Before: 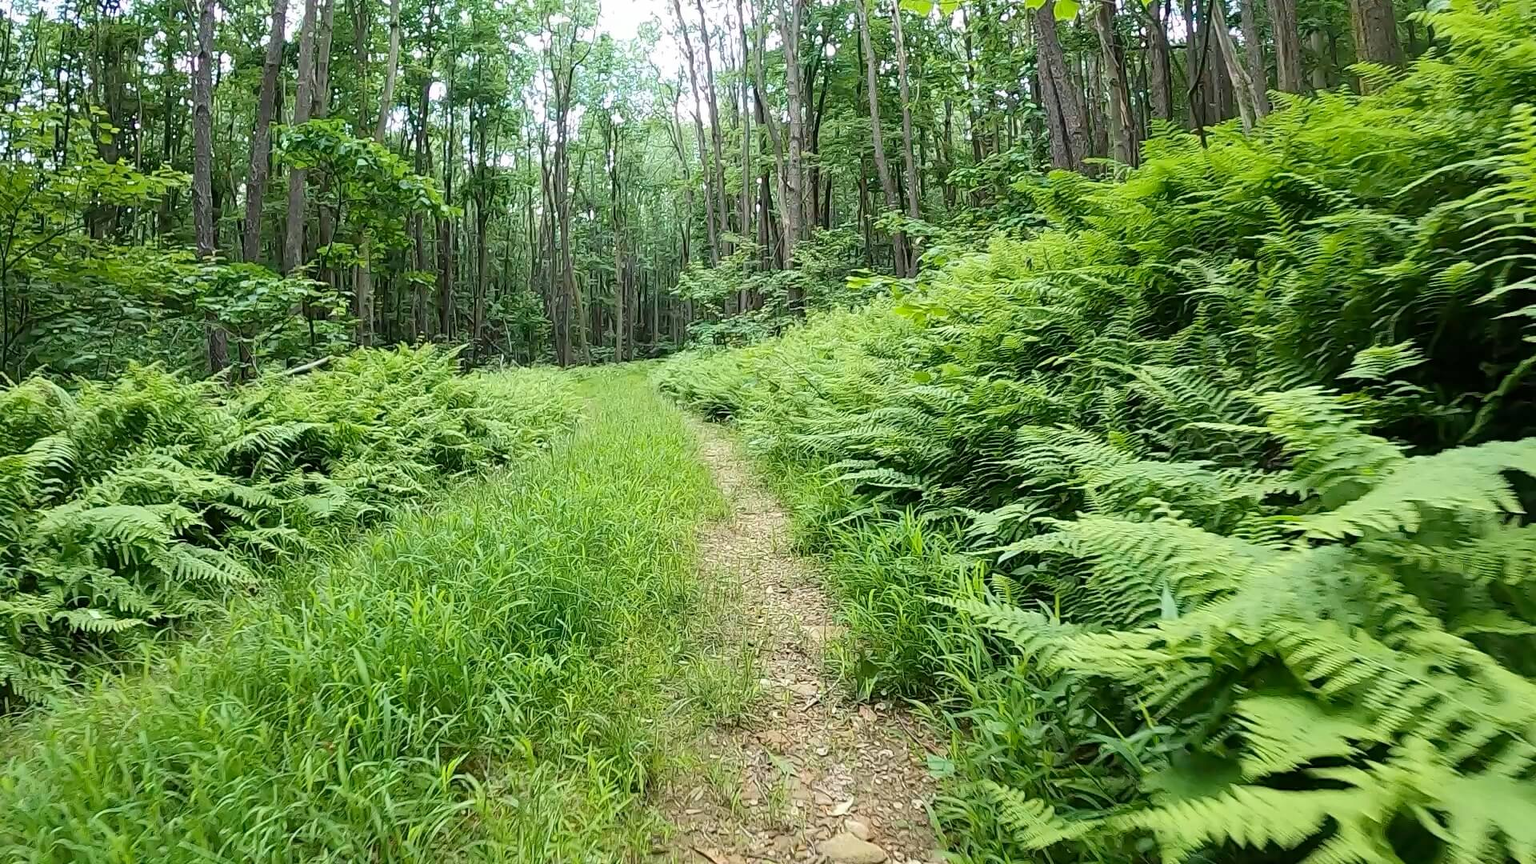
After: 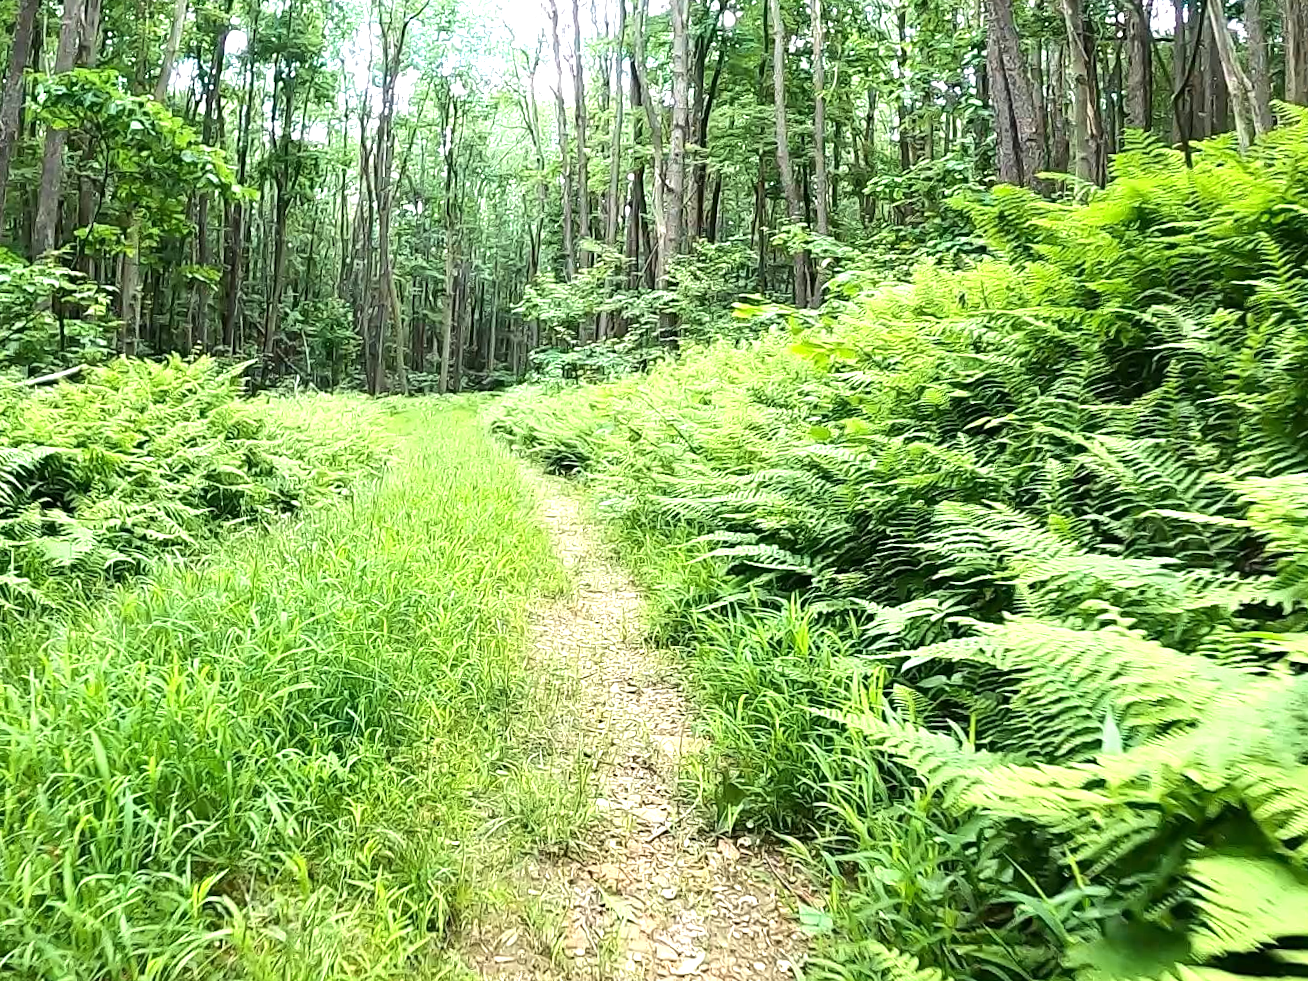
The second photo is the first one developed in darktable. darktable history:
exposure: exposure 0.6 EV, compensate highlight preservation false
tone equalizer: -8 EV -0.417 EV, -7 EV -0.389 EV, -6 EV -0.333 EV, -5 EV -0.222 EV, -3 EV 0.222 EV, -2 EV 0.333 EV, -1 EV 0.389 EV, +0 EV 0.417 EV, edges refinement/feathering 500, mask exposure compensation -1.57 EV, preserve details no
crop and rotate: angle -3.27°, left 14.277%, top 0.028%, right 10.766%, bottom 0.028%
